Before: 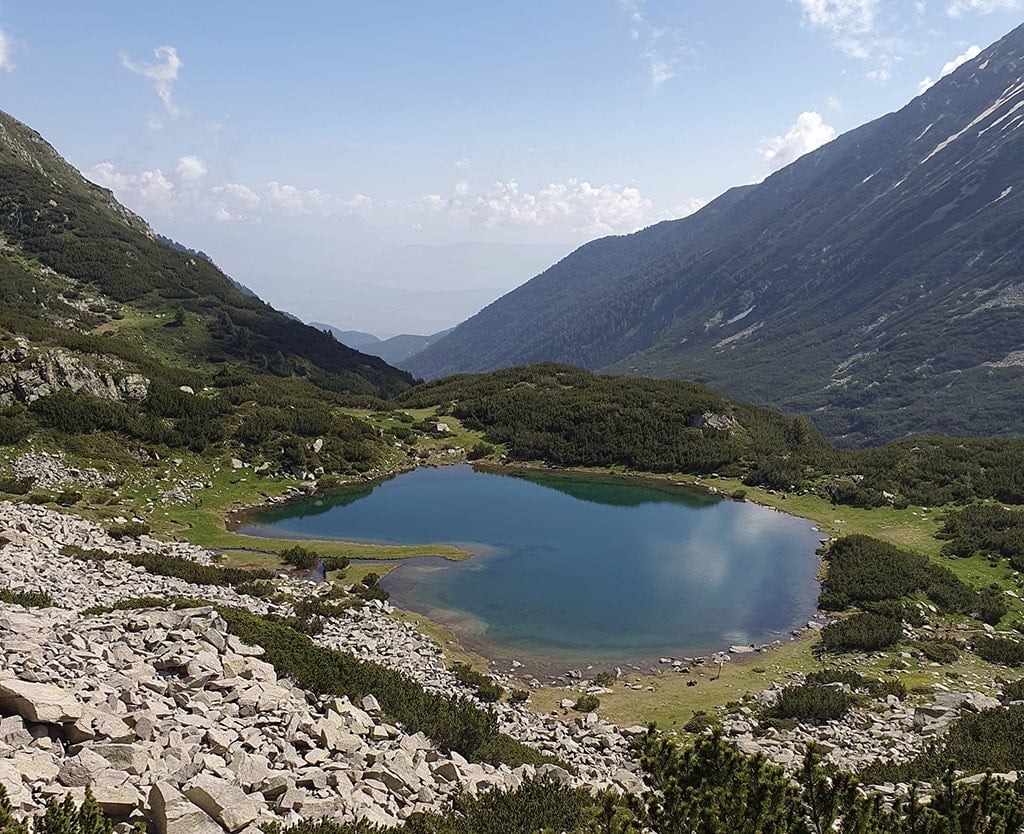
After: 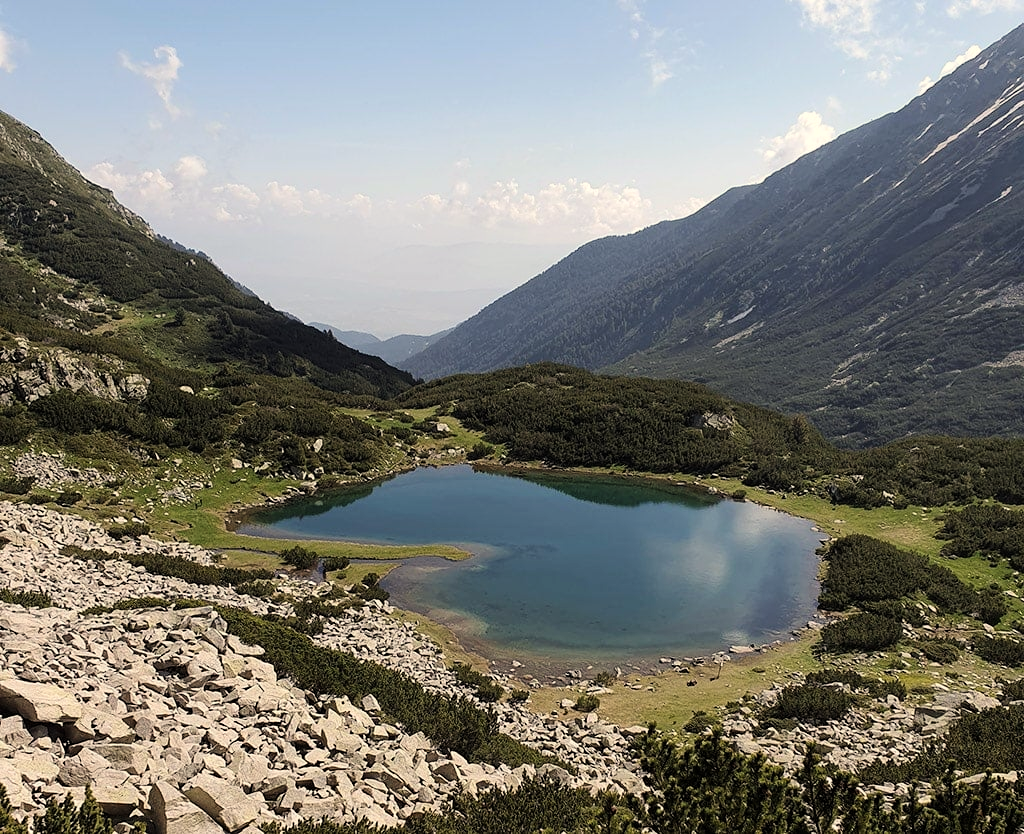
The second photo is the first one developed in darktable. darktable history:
white balance: red 1.045, blue 0.932
tone curve: curves: ch0 [(0.021, 0) (0.104, 0.052) (0.496, 0.526) (0.737, 0.783) (1, 1)], color space Lab, linked channels, preserve colors none
